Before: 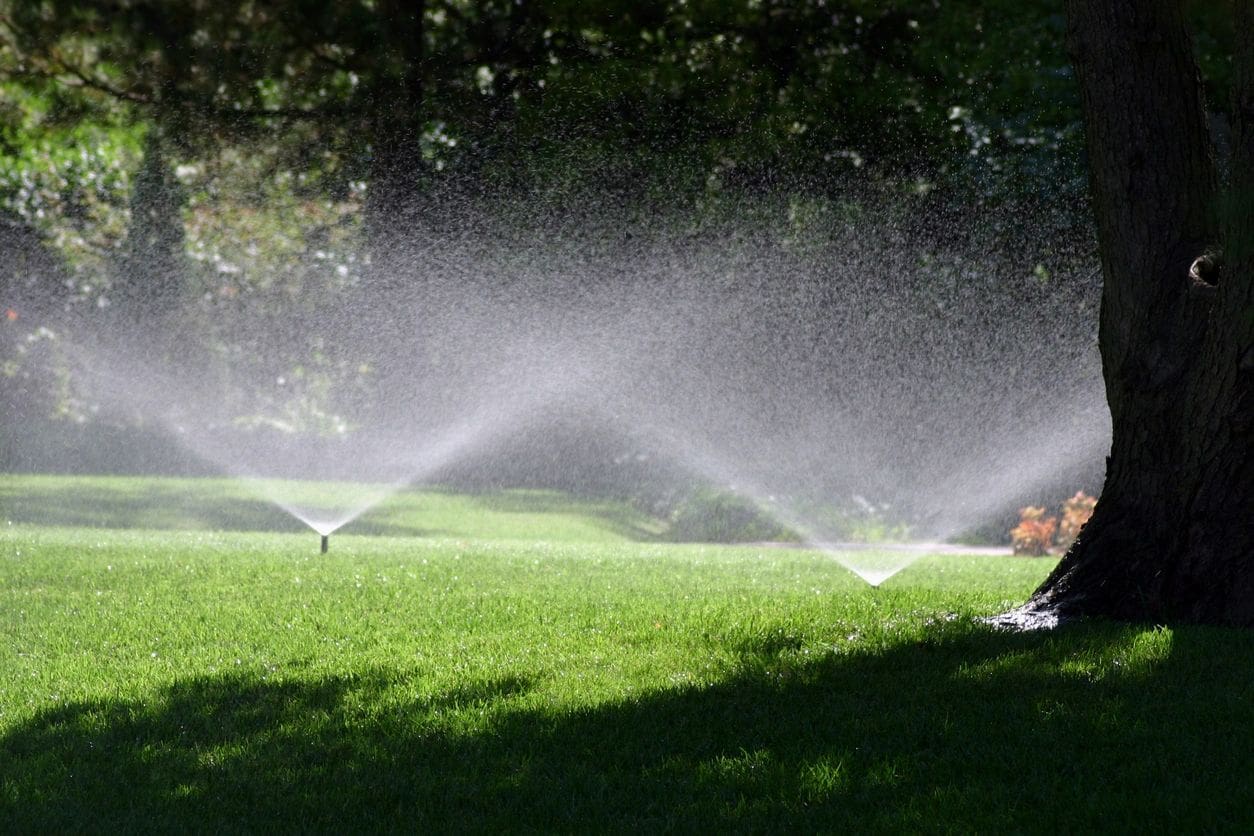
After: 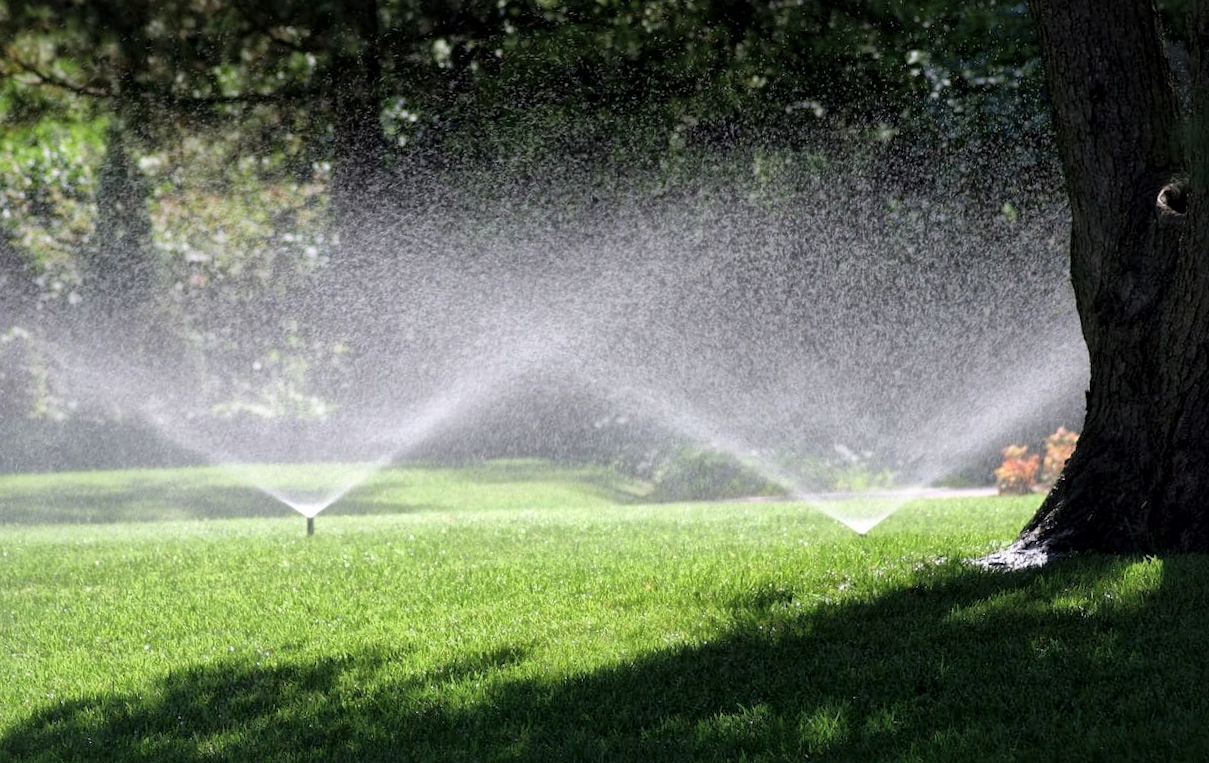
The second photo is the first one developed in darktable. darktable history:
global tonemap: drago (1, 100), detail 1
rotate and perspective: rotation -3.52°, crop left 0.036, crop right 0.964, crop top 0.081, crop bottom 0.919
